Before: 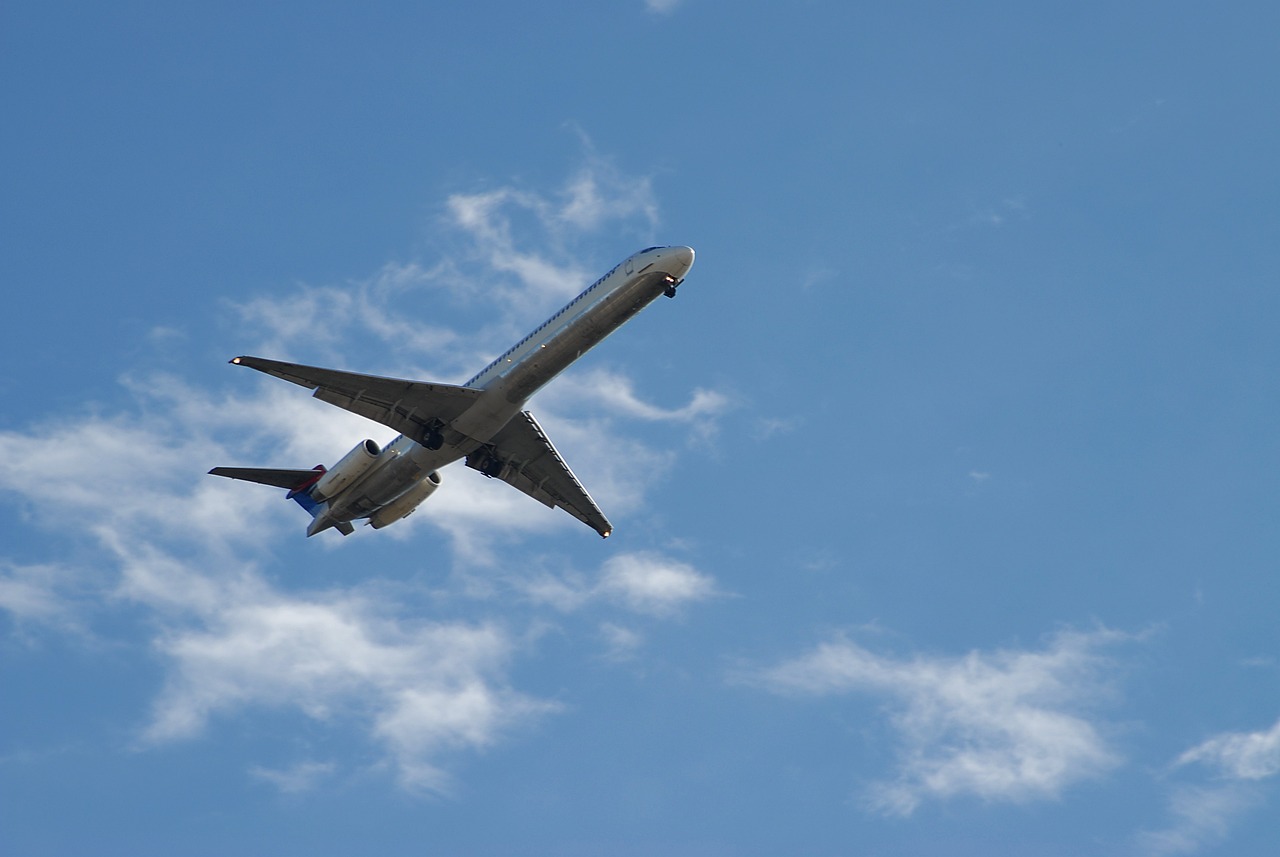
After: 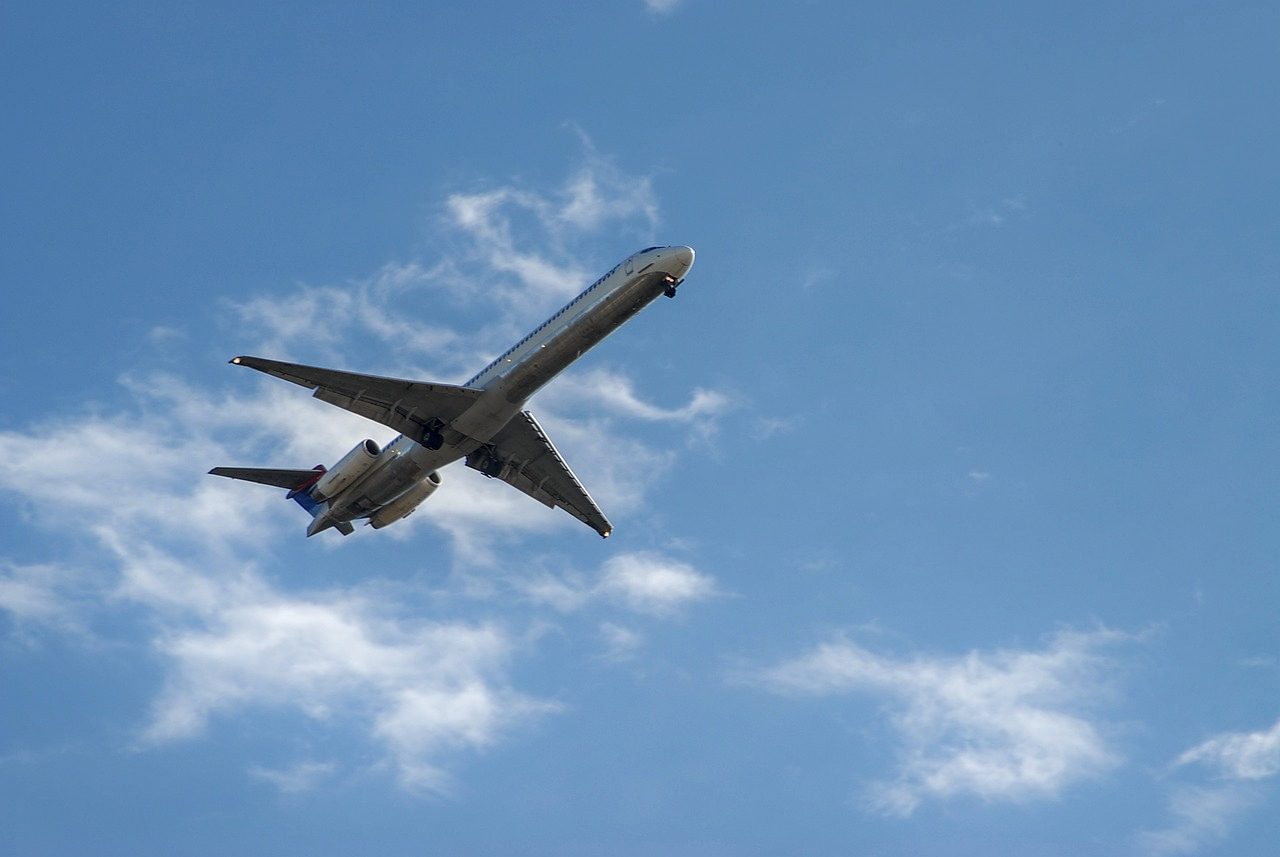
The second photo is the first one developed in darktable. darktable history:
local contrast: on, module defaults
shadows and highlights: shadows -54.3, highlights 86.09, soften with gaussian
